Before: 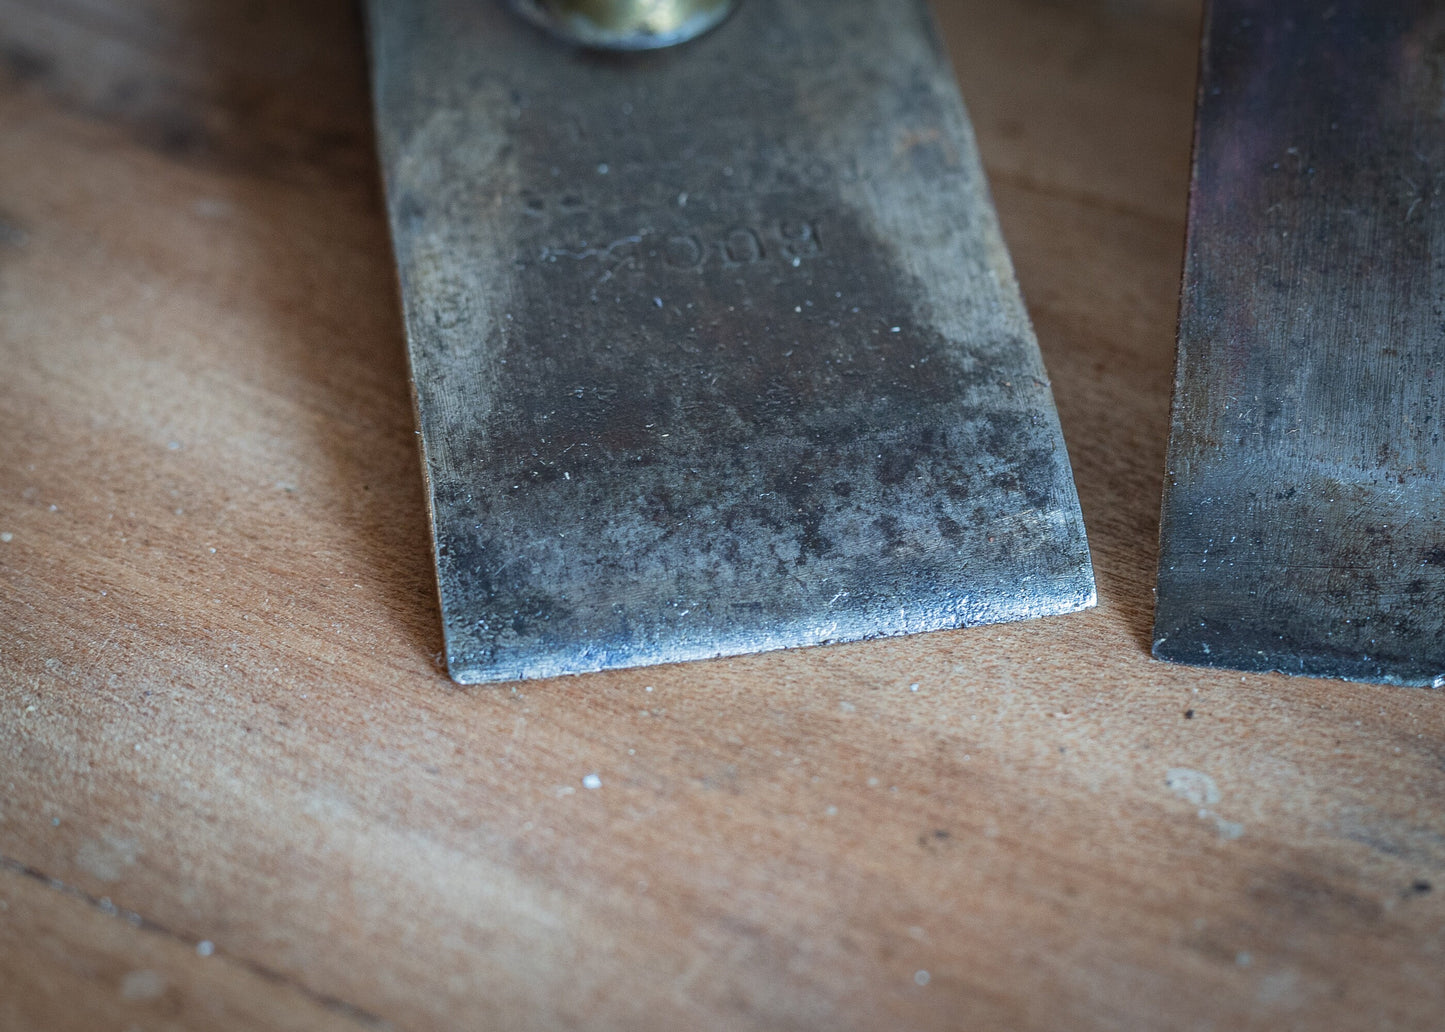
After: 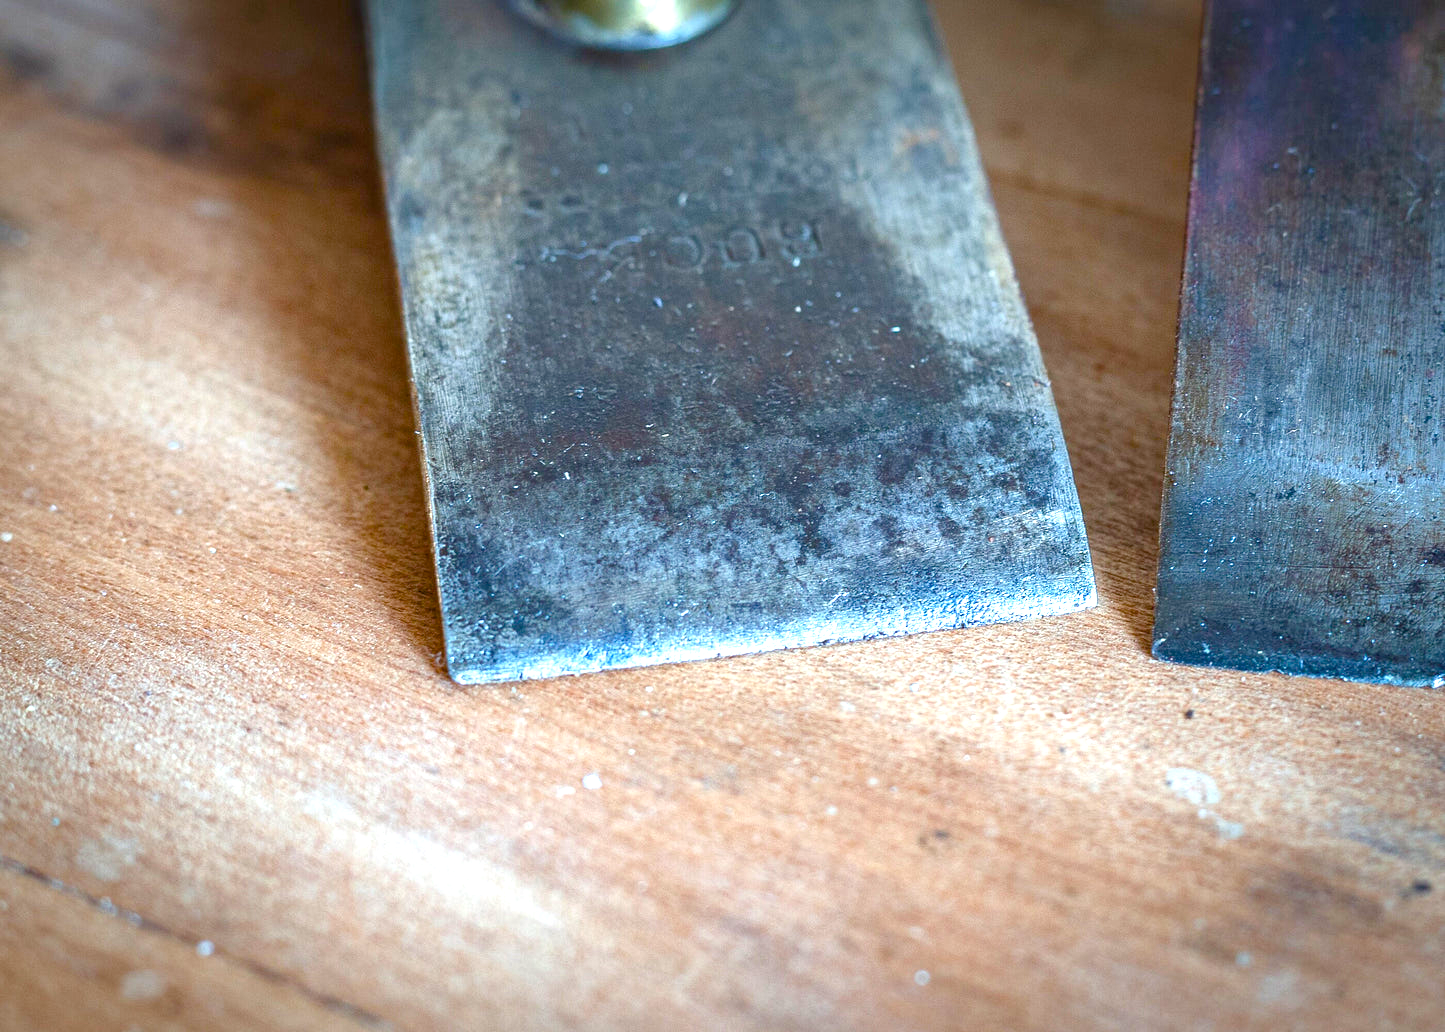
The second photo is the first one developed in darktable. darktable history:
exposure: black level correction 0.001, exposure 0.5 EV, compensate exposure bias true, compensate highlight preservation false
color balance rgb: linear chroma grading › shadows -2.2%, linear chroma grading › highlights -15%, linear chroma grading › global chroma -10%, linear chroma grading › mid-tones -10%, perceptual saturation grading › global saturation 45%, perceptual saturation grading › highlights -50%, perceptual saturation grading › shadows 30%, perceptual brilliance grading › global brilliance 18%, global vibrance 45%
